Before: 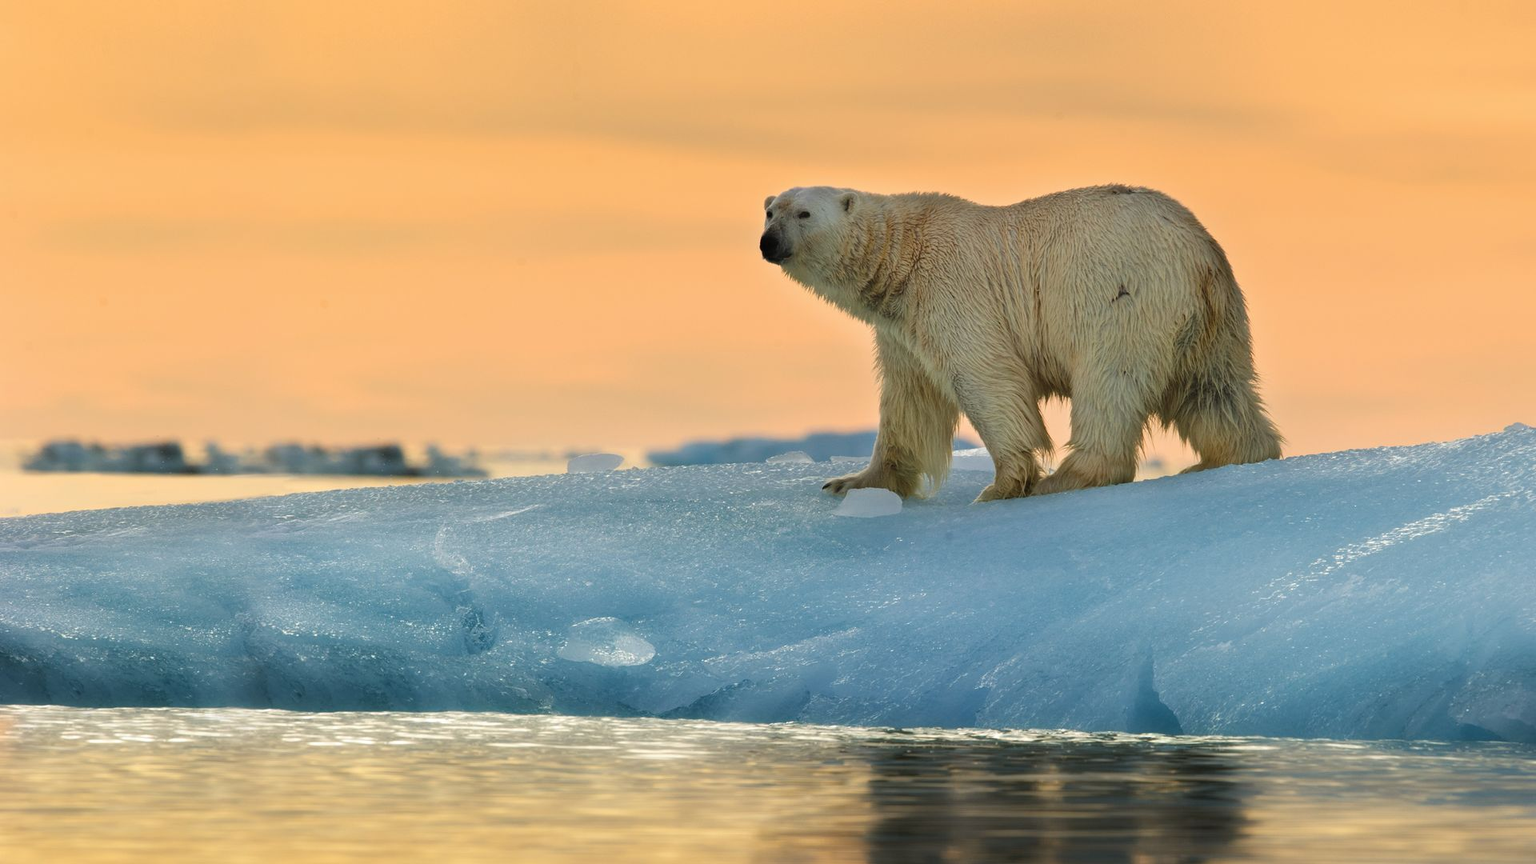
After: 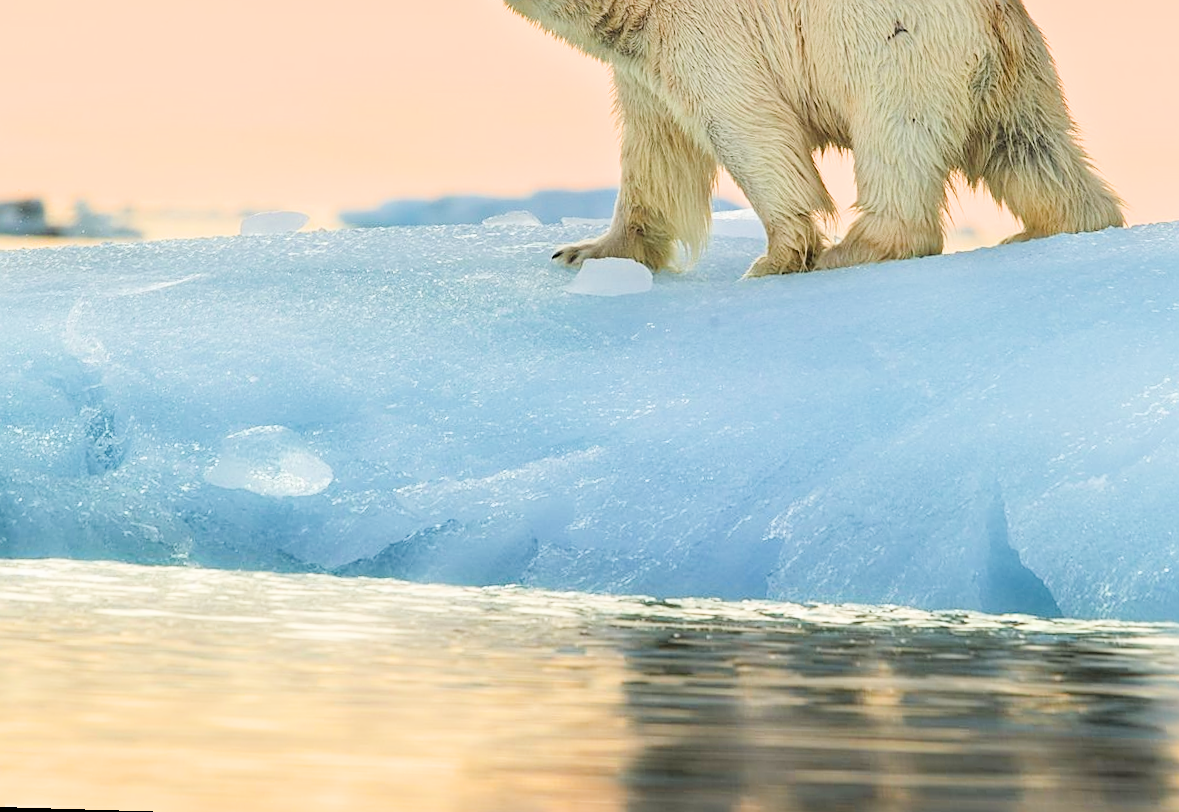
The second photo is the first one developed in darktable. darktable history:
exposure: black level correction 0, exposure 1.7 EV, compensate exposure bias true, compensate highlight preservation false
rotate and perspective: rotation 0.72°, lens shift (vertical) -0.352, lens shift (horizontal) -0.051, crop left 0.152, crop right 0.859, crop top 0.019, crop bottom 0.964
filmic rgb: black relative exposure -7.65 EV, white relative exposure 4.56 EV, hardness 3.61
crop: left 16.871%, top 22.857%, right 9.116%
sharpen: on, module defaults
